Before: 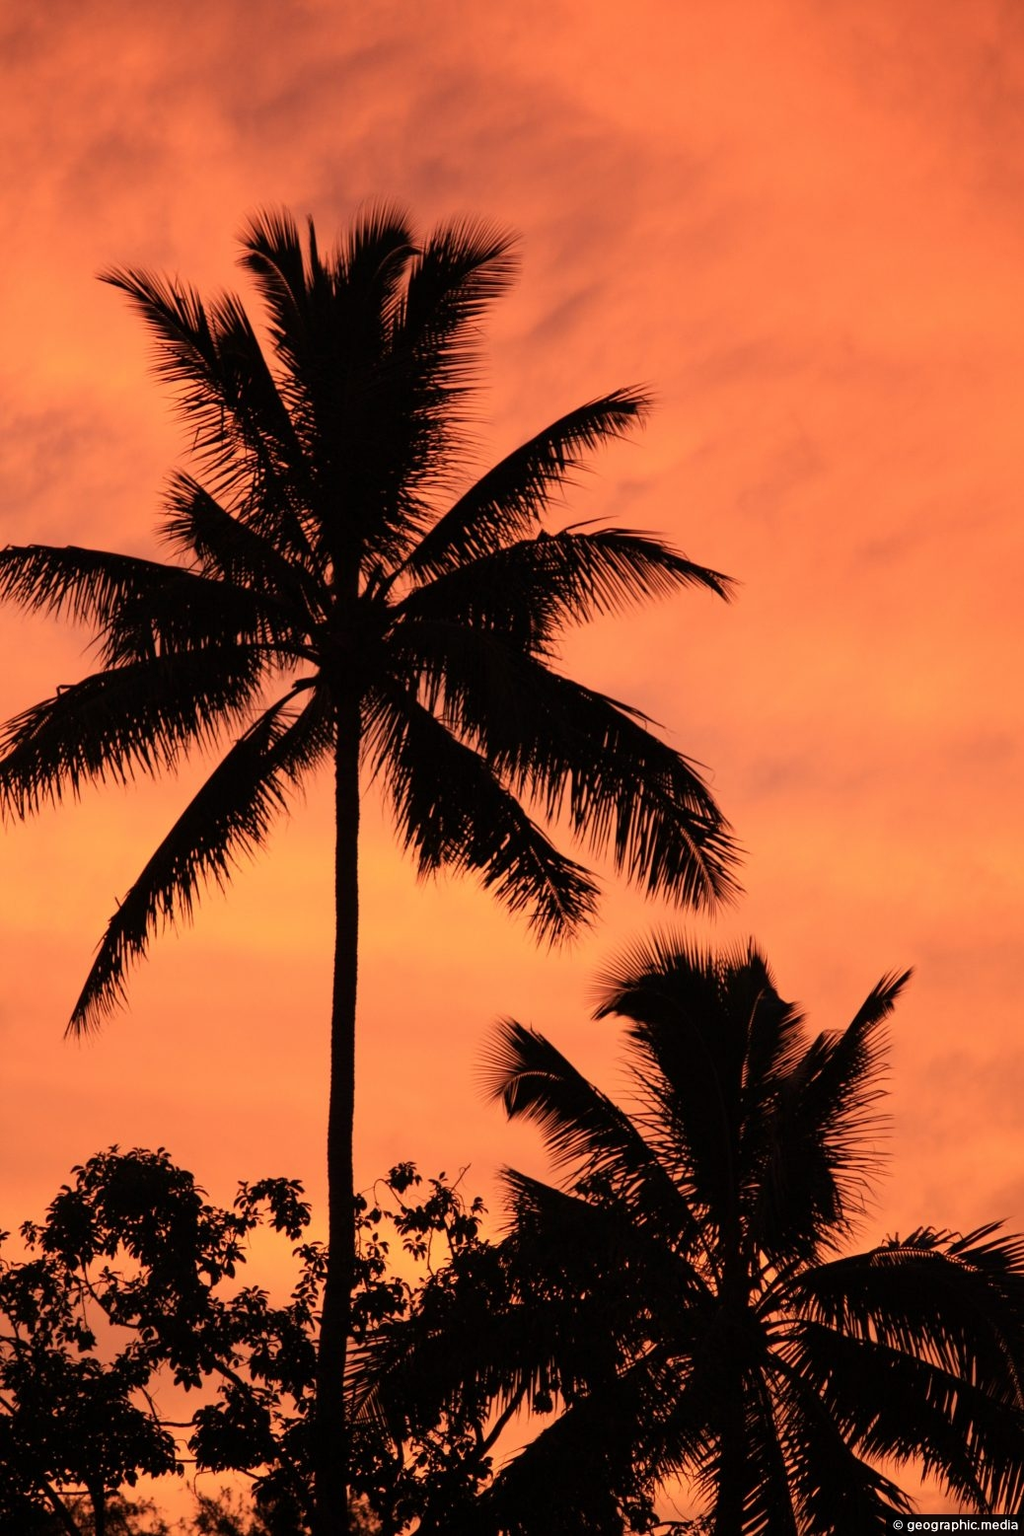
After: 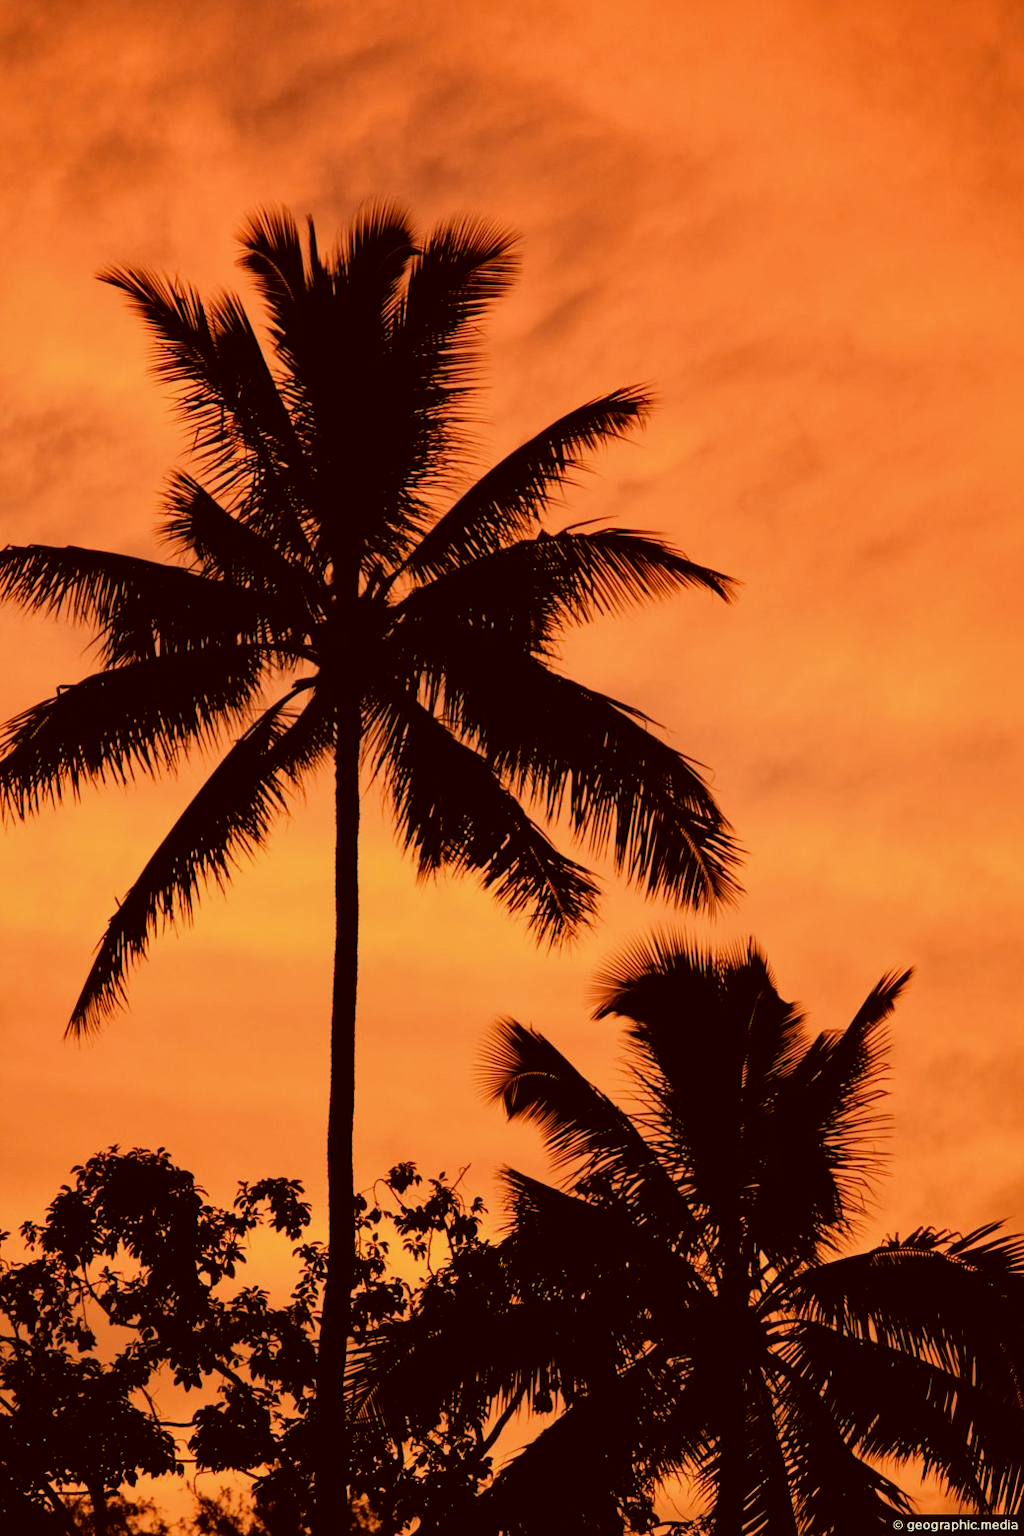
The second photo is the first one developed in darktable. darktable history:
filmic rgb: black relative exposure -7.5 EV, white relative exposure 5 EV, hardness 3.31, contrast 1.3, contrast in shadows safe
color correction: highlights a* -5.3, highlights b* 9.8, shadows a* 9.8, shadows b* 24.26
local contrast: mode bilateral grid, contrast 20, coarseness 50, detail 150%, midtone range 0.2
